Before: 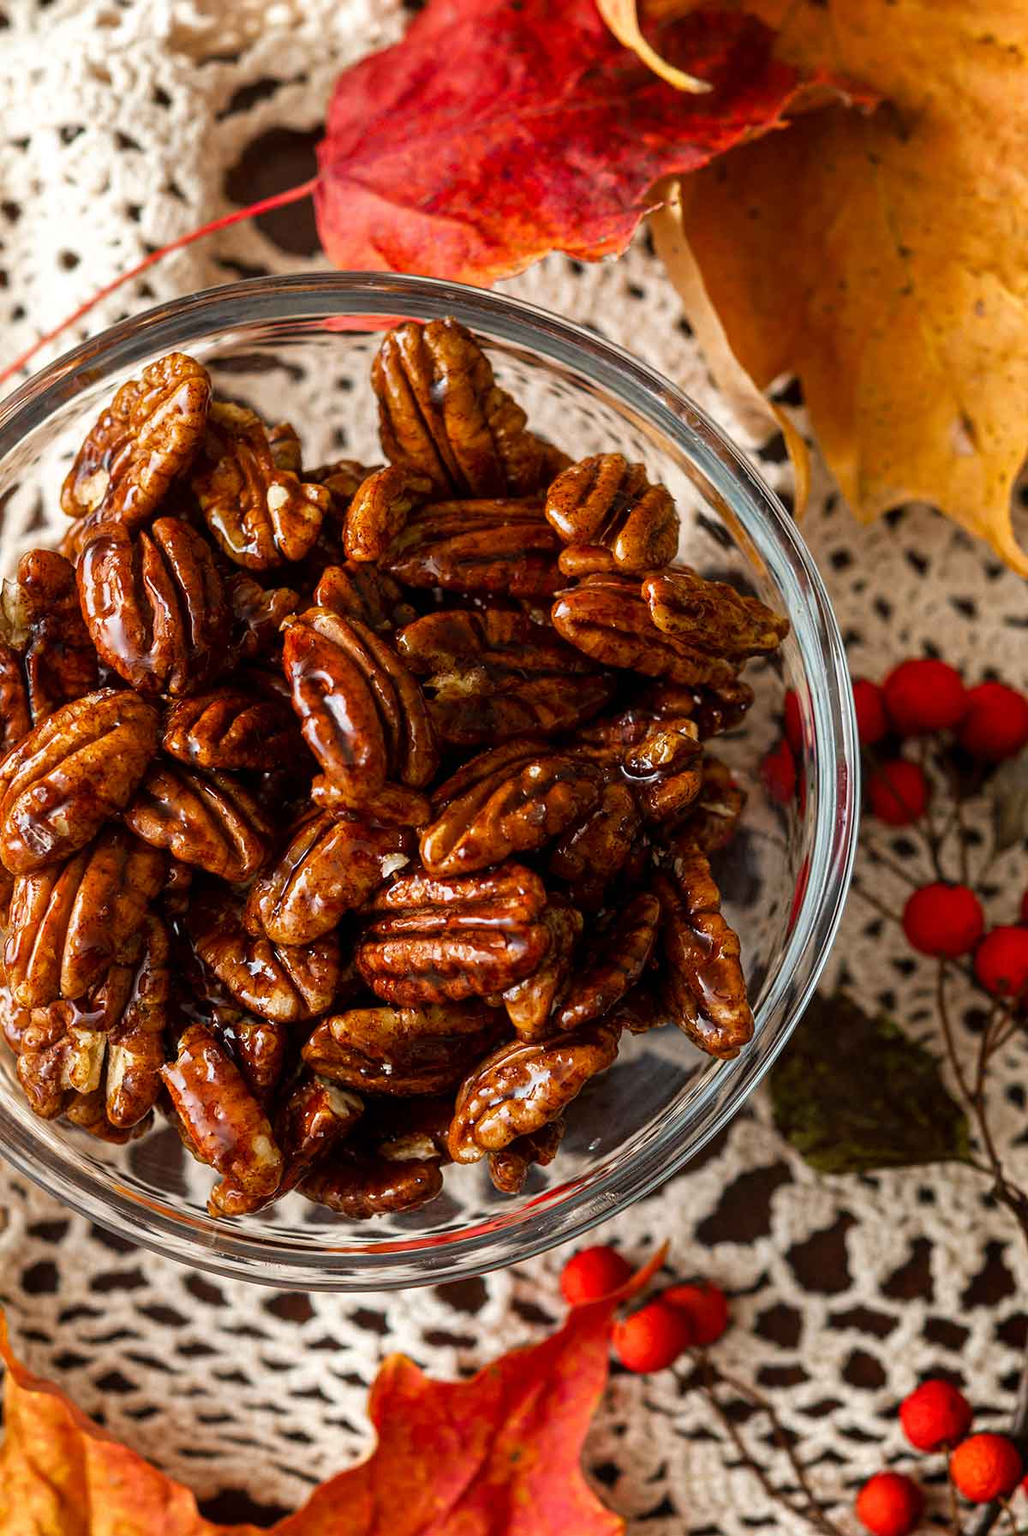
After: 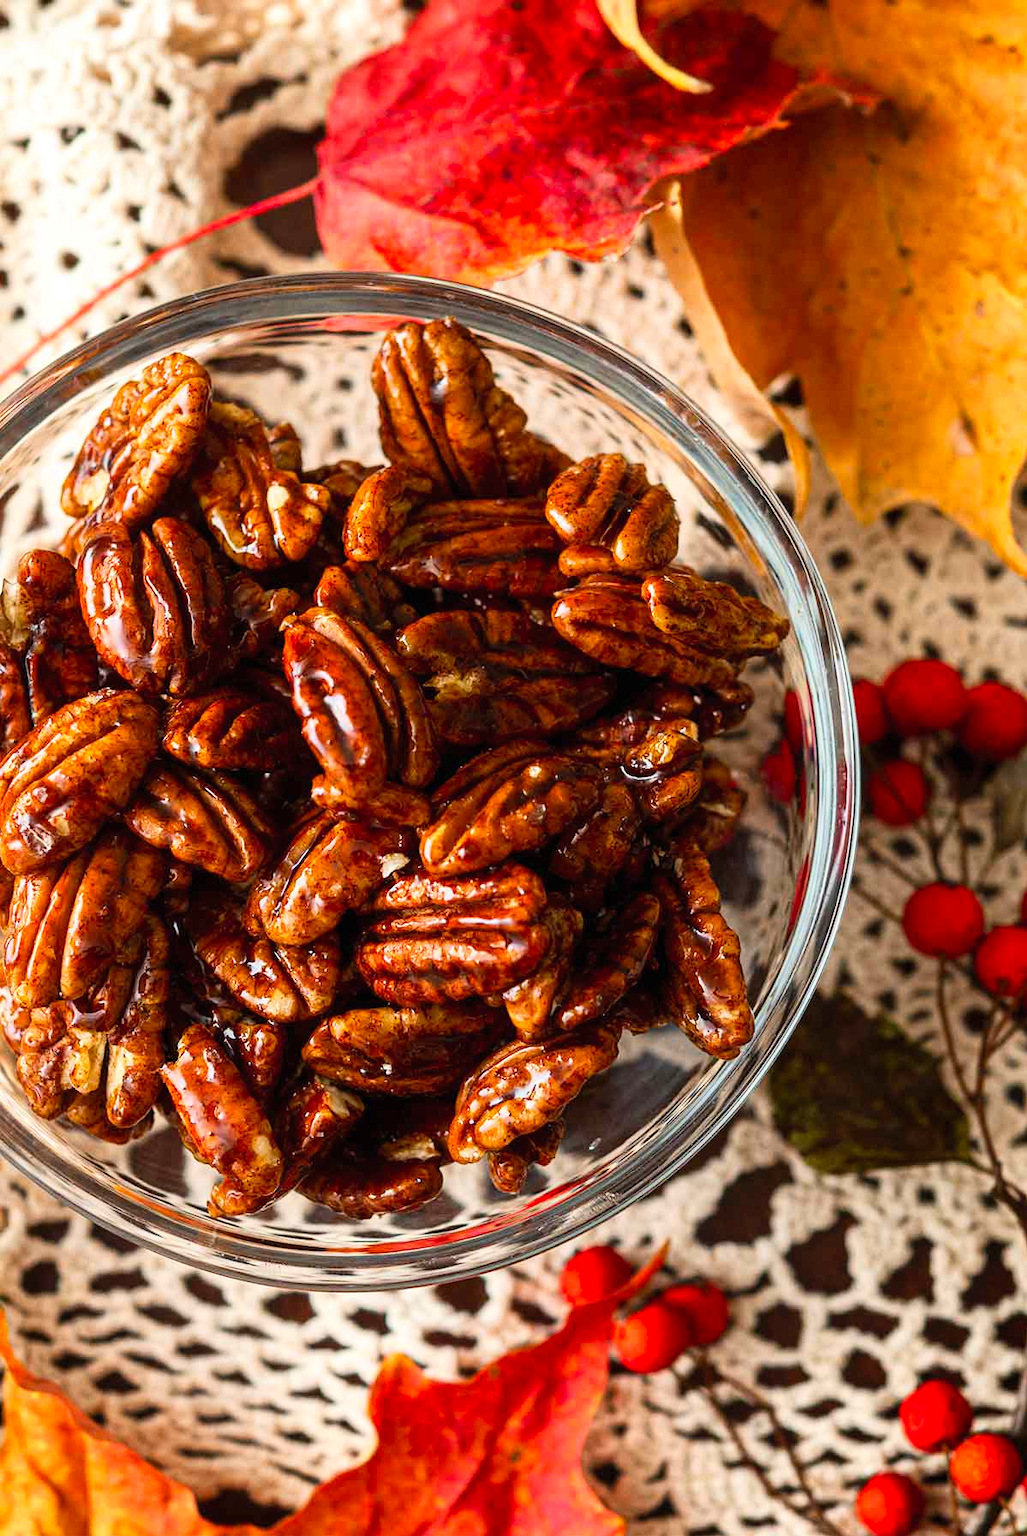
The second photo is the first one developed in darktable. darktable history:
contrast brightness saturation: contrast 0.195, brightness 0.159, saturation 0.217
